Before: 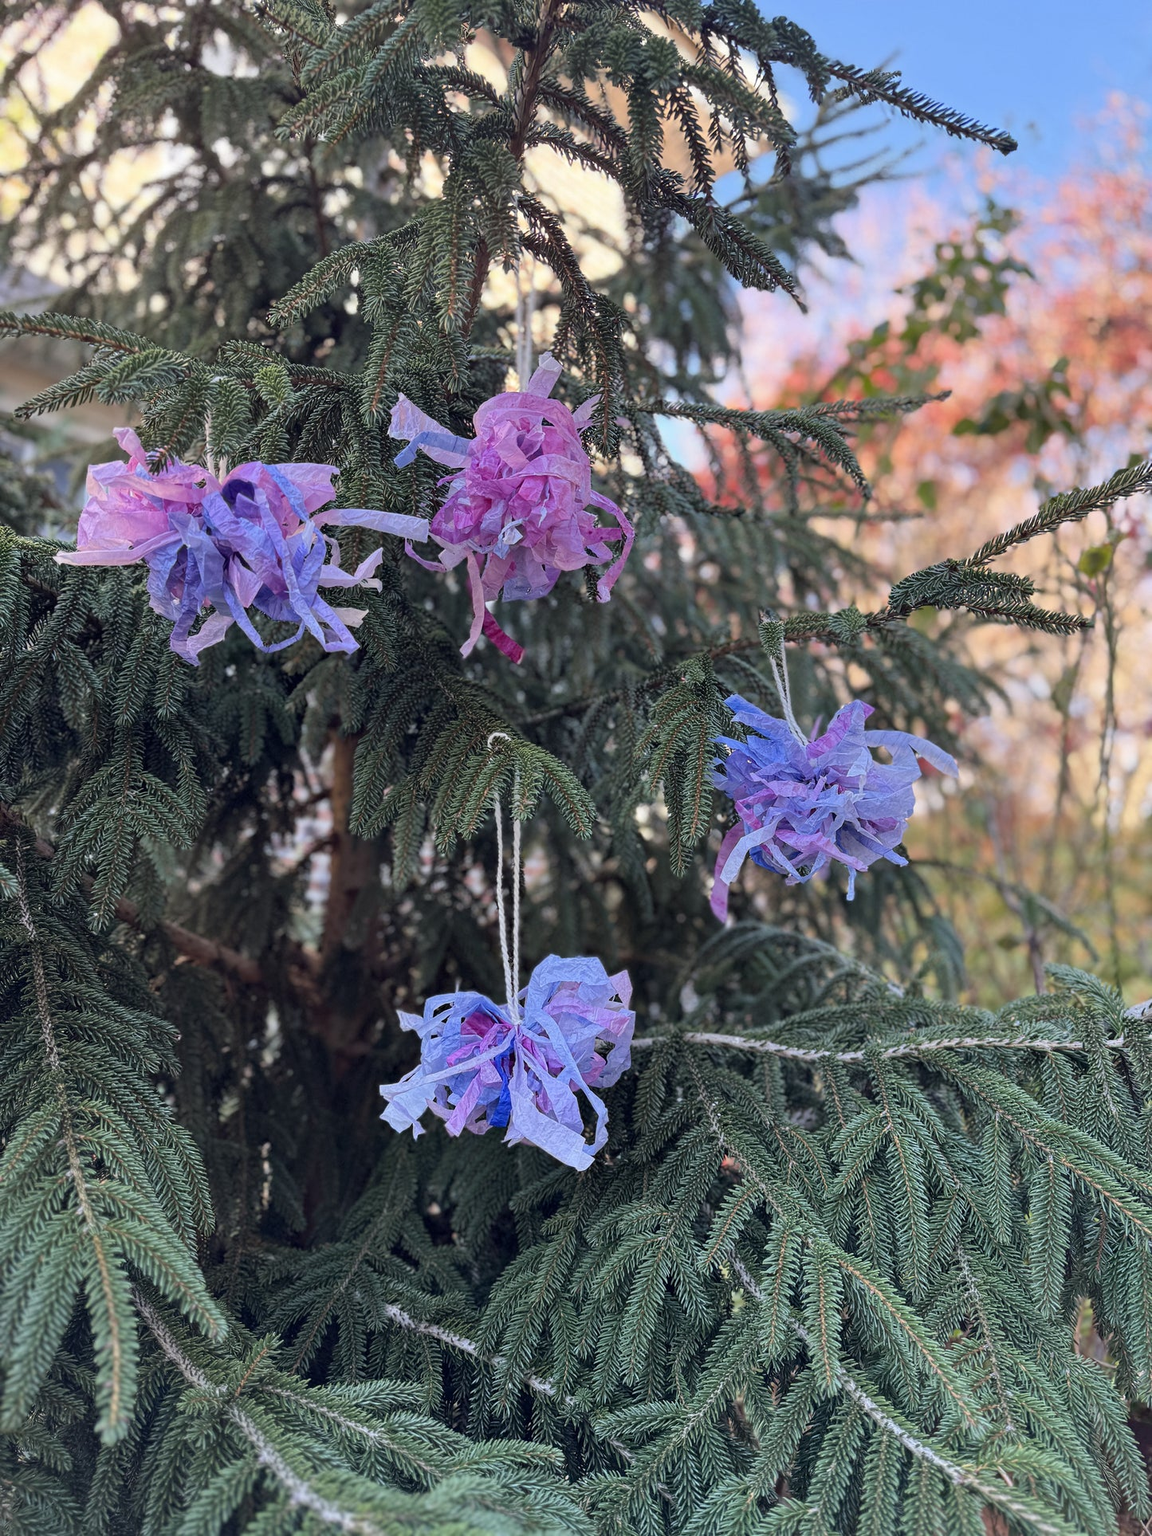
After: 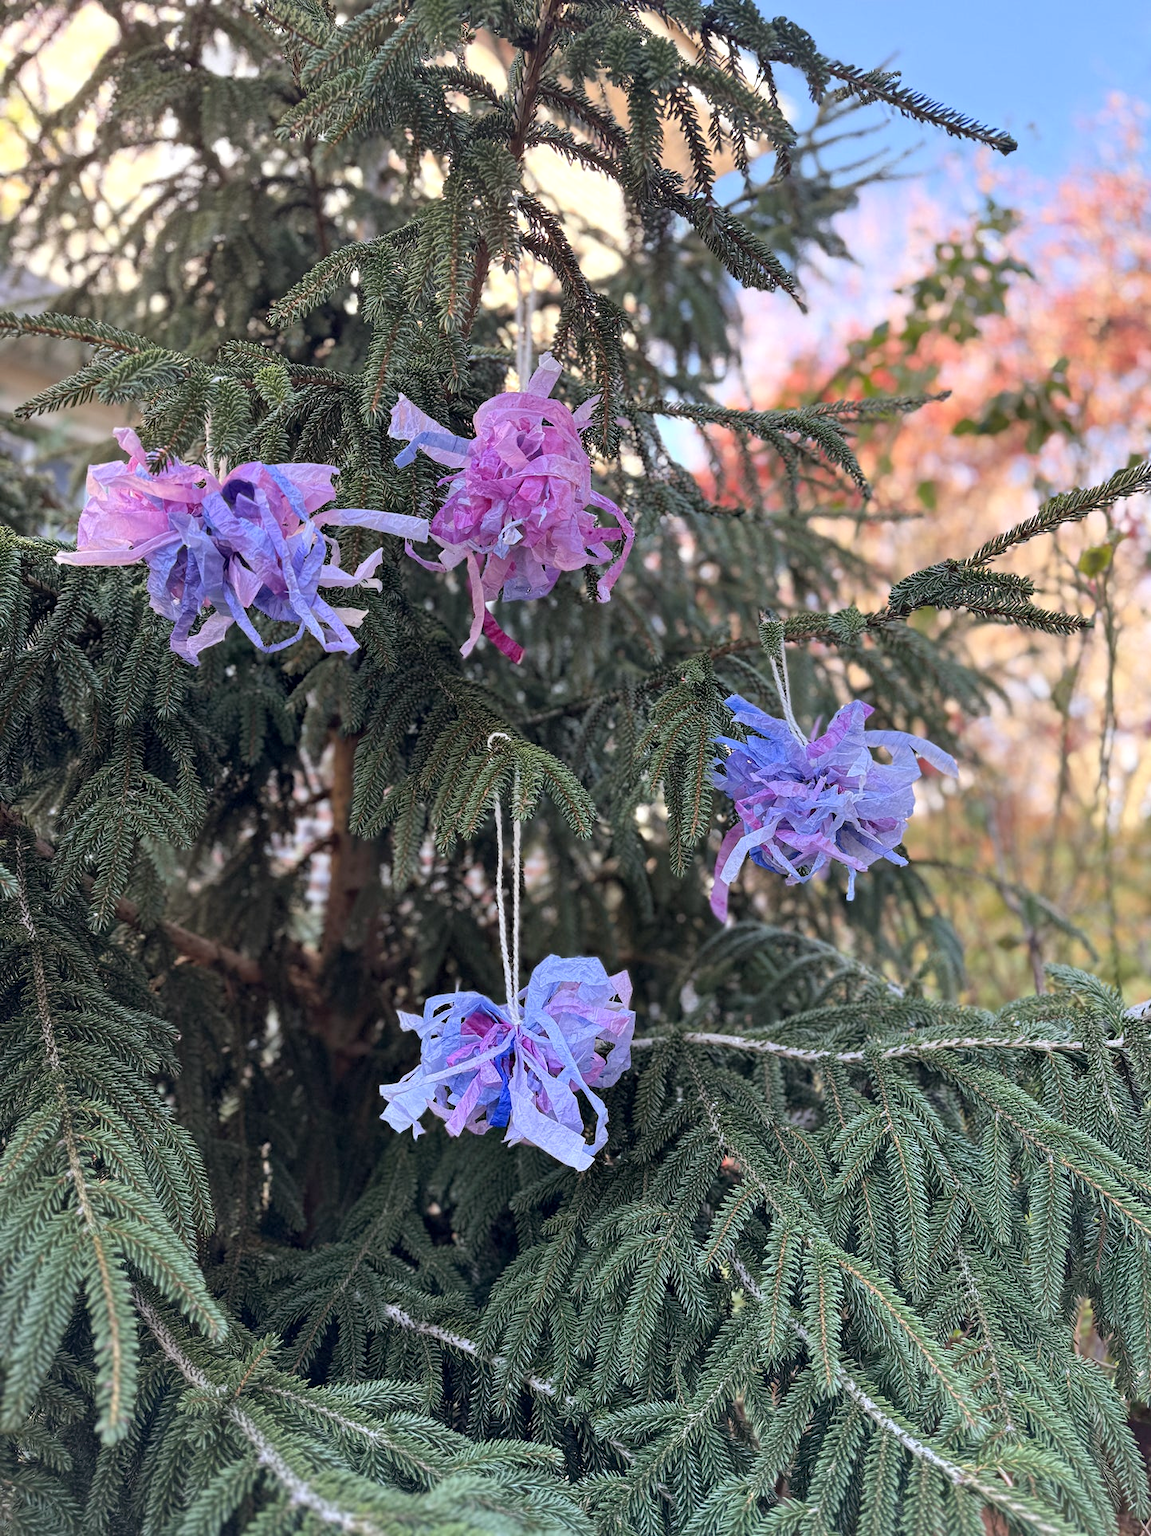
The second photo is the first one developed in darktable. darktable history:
exposure: black level correction 0.001, exposure 0.3 EV, compensate highlight preservation false
color balance: mode lift, gamma, gain (sRGB), lift [1, 0.99, 1.01, 0.992], gamma [1, 1.037, 0.974, 0.963]
